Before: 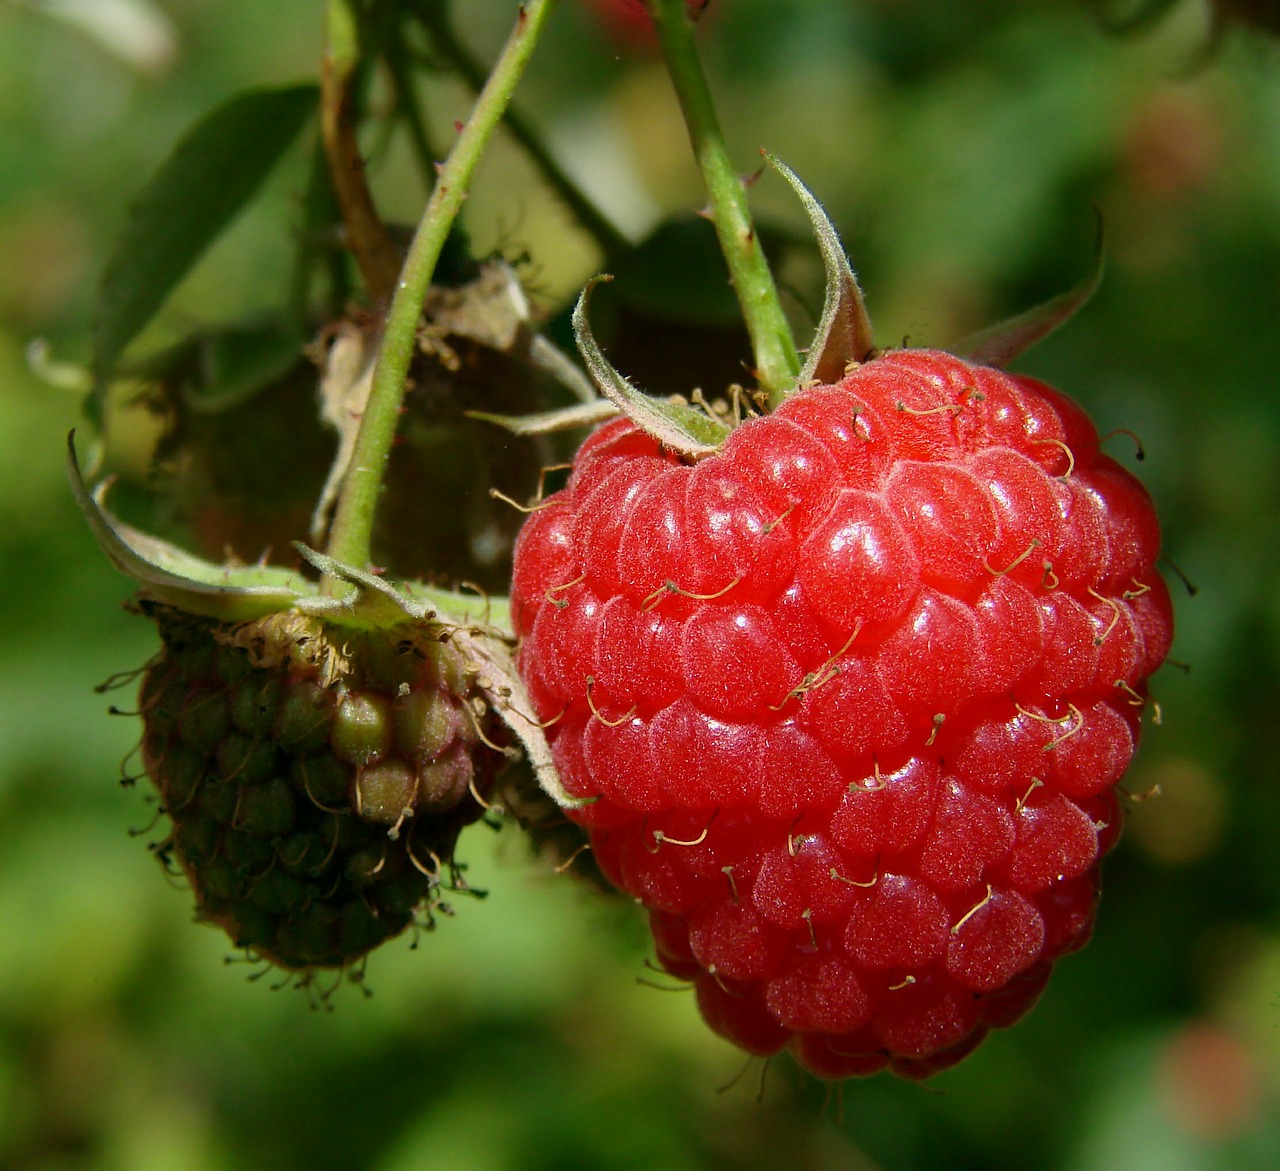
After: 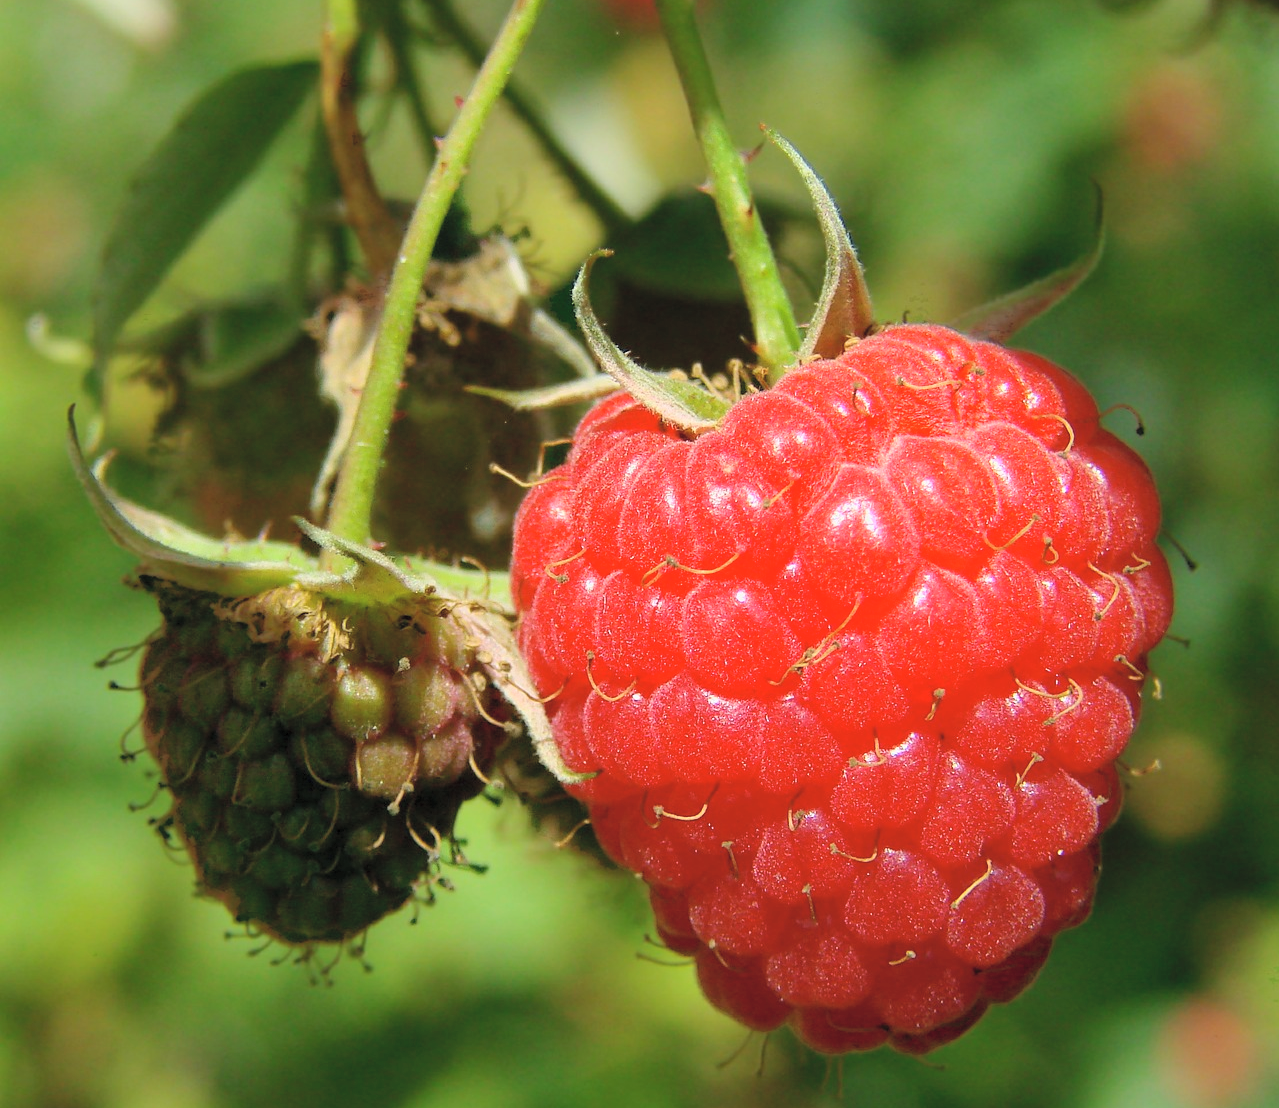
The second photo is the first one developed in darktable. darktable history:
crop and rotate: top 2.192%, bottom 3.185%
contrast brightness saturation: contrast 0.101, brightness 0.307, saturation 0.142
